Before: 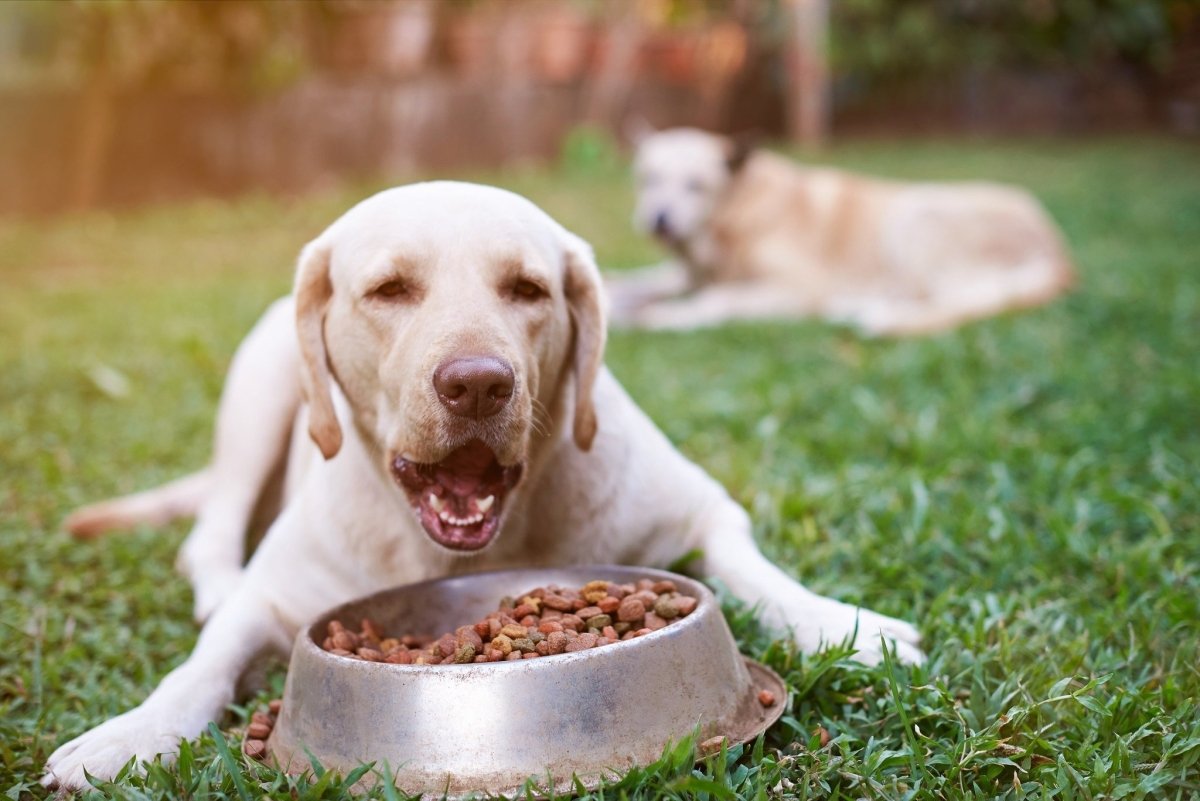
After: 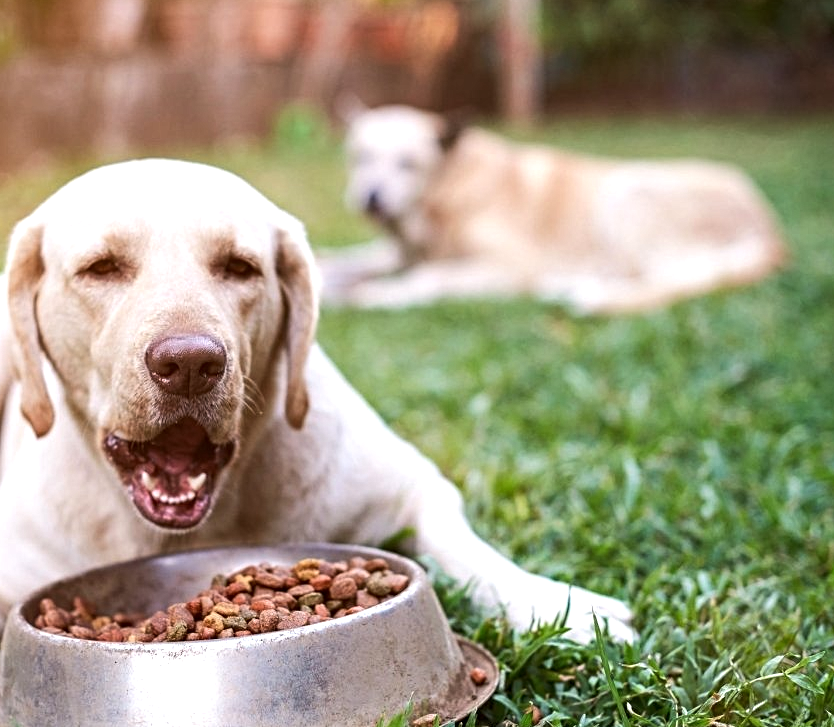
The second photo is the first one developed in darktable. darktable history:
crop and rotate: left 24.034%, top 2.838%, right 6.406%, bottom 6.299%
contrast equalizer: y [[0.5, 0.5, 0.5, 0.539, 0.64, 0.611], [0.5 ×6], [0.5 ×6], [0 ×6], [0 ×6]]
tone equalizer: -8 EV -0.417 EV, -7 EV -0.389 EV, -6 EV -0.333 EV, -5 EV -0.222 EV, -3 EV 0.222 EV, -2 EV 0.333 EV, -1 EV 0.389 EV, +0 EV 0.417 EV, edges refinement/feathering 500, mask exposure compensation -1.57 EV, preserve details no
